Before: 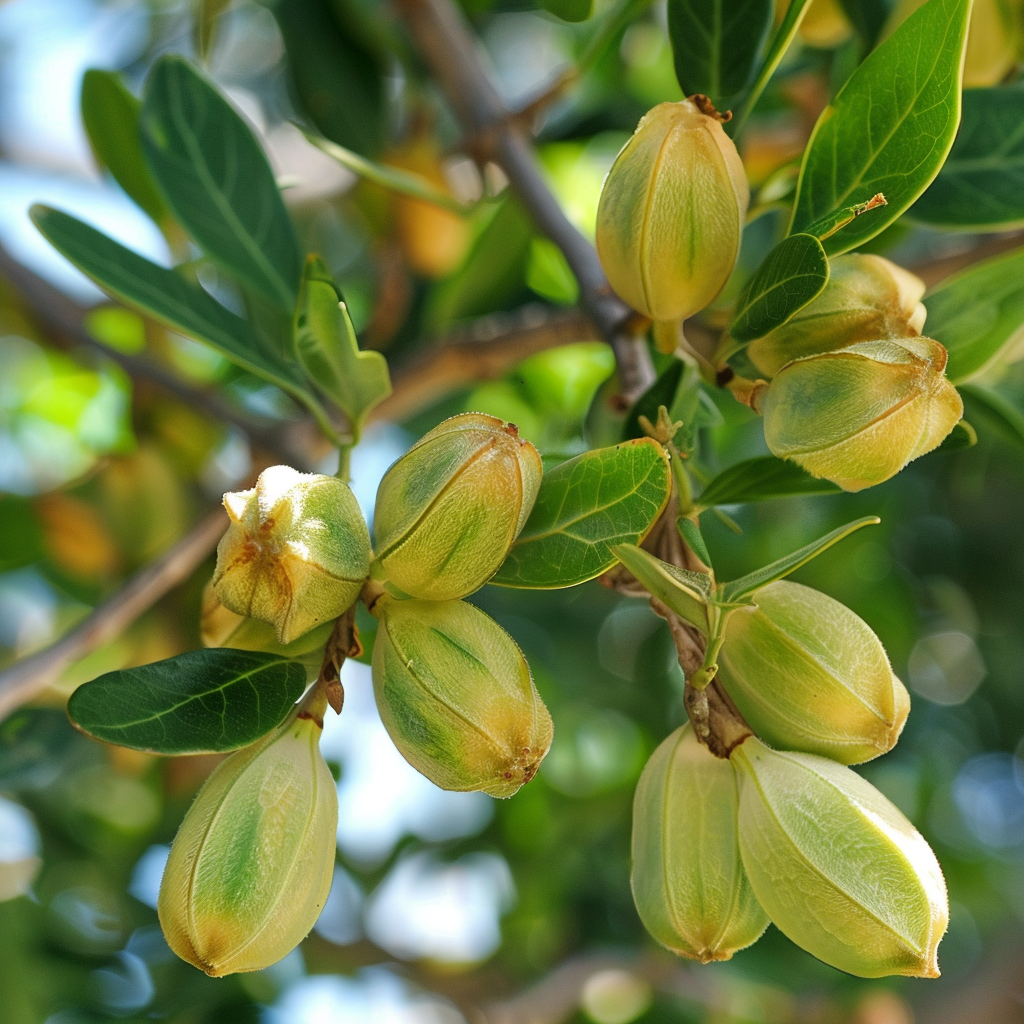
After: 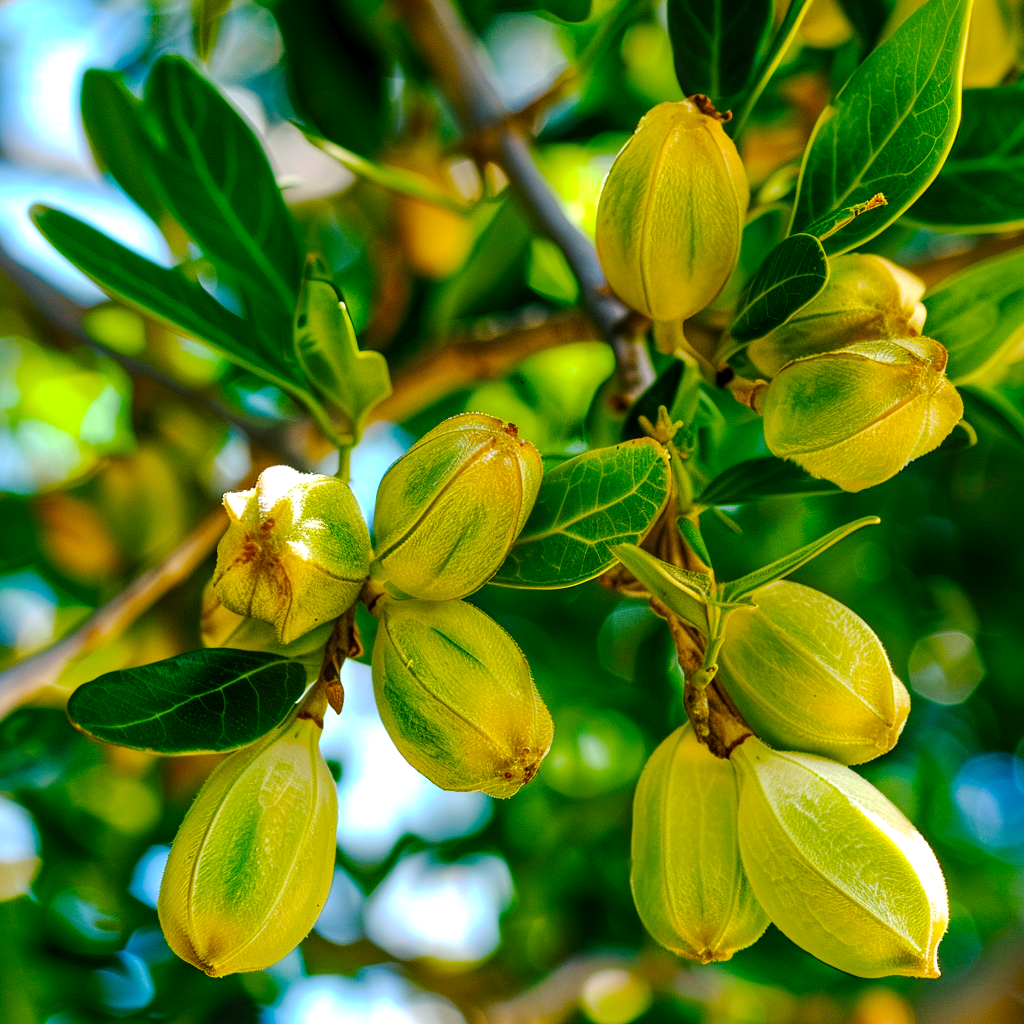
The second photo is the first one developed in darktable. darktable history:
color balance rgb: shadows lift › chroma 2.045%, shadows lift › hue 220.08°, linear chroma grading › global chroma 14.863%, perceptual saturation grading › global saturation 40.662%, perceptual saturation grading › highlights -25.622%, perceptual saturation grading › mid-tones 35.596%, perceptual saturation grading › shadows 35.989%, global vibrance 30.022%, contrast 10.5%
local contrast: on, module defaults
tone curve: curves: ch0 [(0, 0) (0.003, 0.012) (0.011, 0.014) (0.025, 0.02) (0.044, 0.034) (0.069, 0.047) (0.1, 0.063) (0.136, 0.086) (0.177, 0.131) (0.224, 0.183) (0.277, 0.243) (0.335, 0.317) (0.399, 0.403) (0.468, 0.488) (0.543, 0.573) (0.623, 0.649) (0.709, 0.718) (0.801, 0.795) (0.898, 0.872) (1, 1)], preserve colors none
